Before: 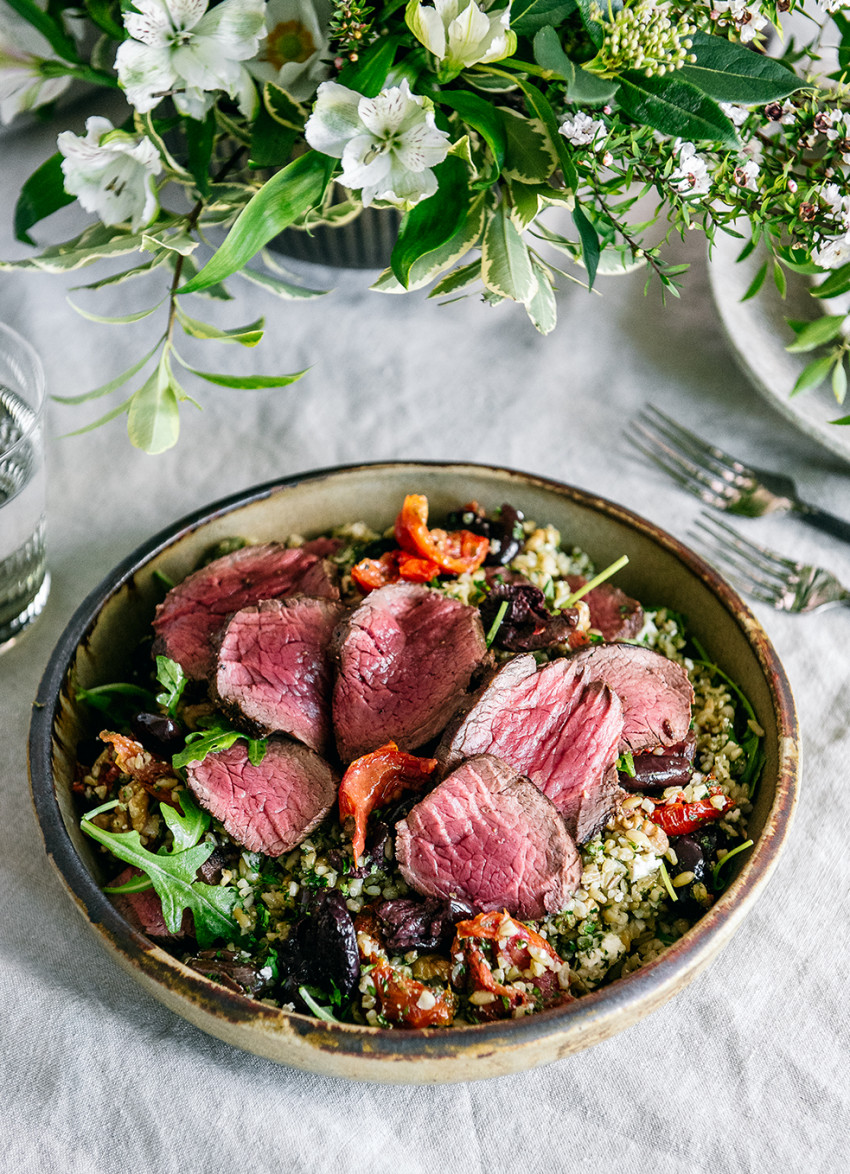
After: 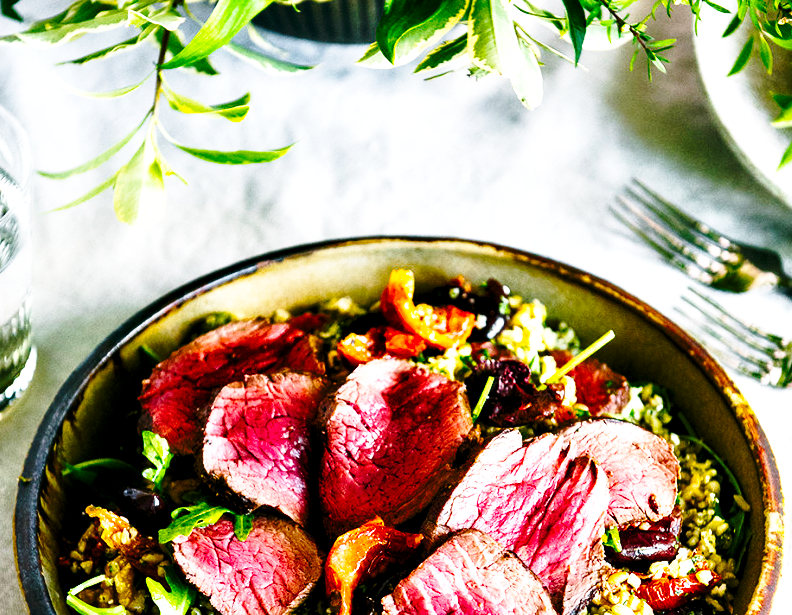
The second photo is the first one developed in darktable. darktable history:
crop: left 1.744%, top 19.225%, right 5.069%, bottom 28.357%
contrast equalizer: y [[0.579, 0.58, 0.505, 0.5, 0.5, 0.5], [0.5 ×6], [0.5 ×6], [0 ×6], [0 ×6]]
base curve: curves: ch0 [(0, 0) (0.036, 0.037) (0.121, 0.228) (0.46, 0.76) (0.859, 0.983) (1, 1)], preserve colors none
color balance rgb: linear chroma grading › global chroma 9%, perceptual saturation grading › global saturation 36%, perceptual saturation grading › shadows 35%, perceptual brilliance grading › global brilliance 15%, perceptual brilliance grading › shadows -35%, global vibrance 15%
